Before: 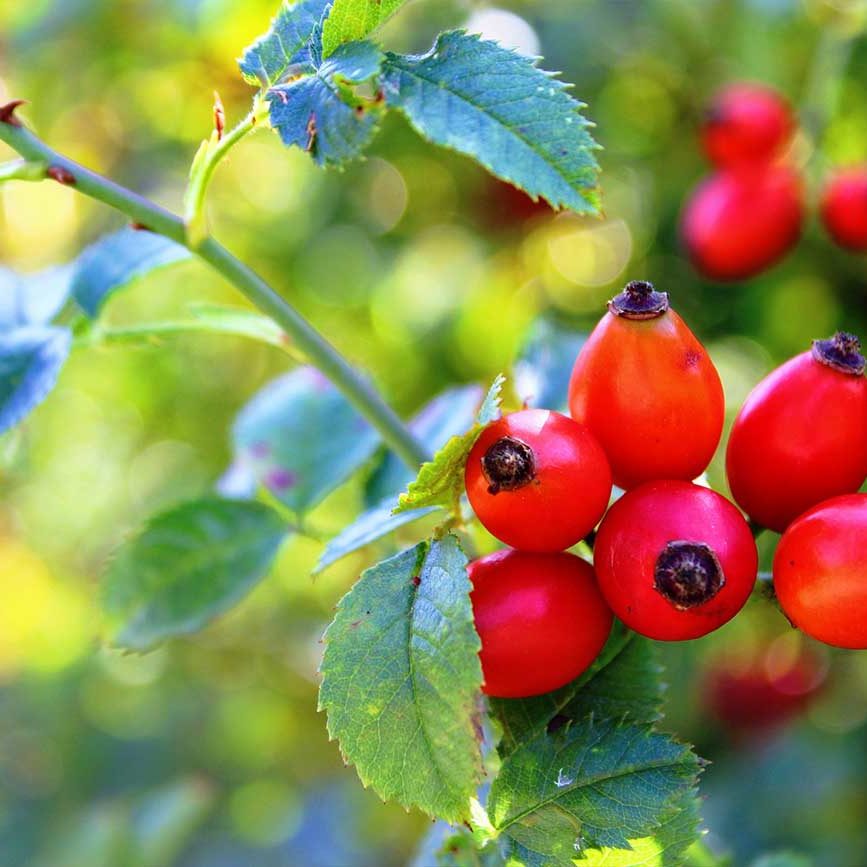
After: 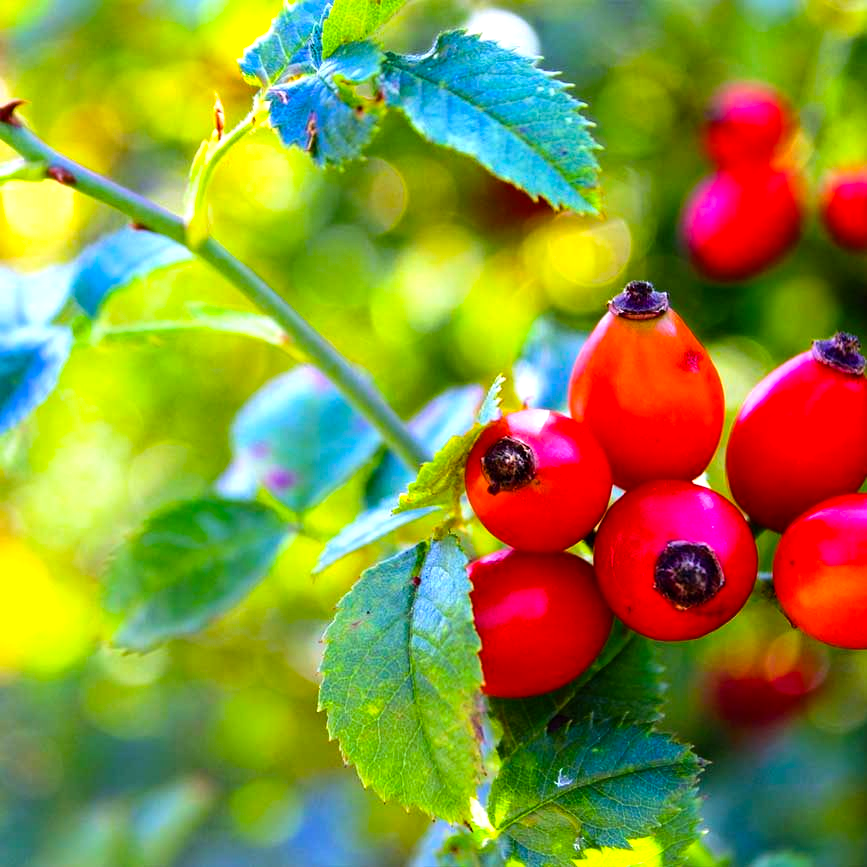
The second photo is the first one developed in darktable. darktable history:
color balance rgb: perceptual saturation grading › global saturation 30%, global vibrance 20%
tone equalizer: -8 EV -0.417 EV, -7 EV -0.389 EV, -6 EV -0.333 EV, -5 EV -0.222 EV, -3 EV 0.222 EV, -2 EV 0.333 EV, -1 EV 0.389 EV, +0 EV 0.417 EV, edges refinement/feathering 500, mask exposure compensation -1.57 EV, preserve details no
